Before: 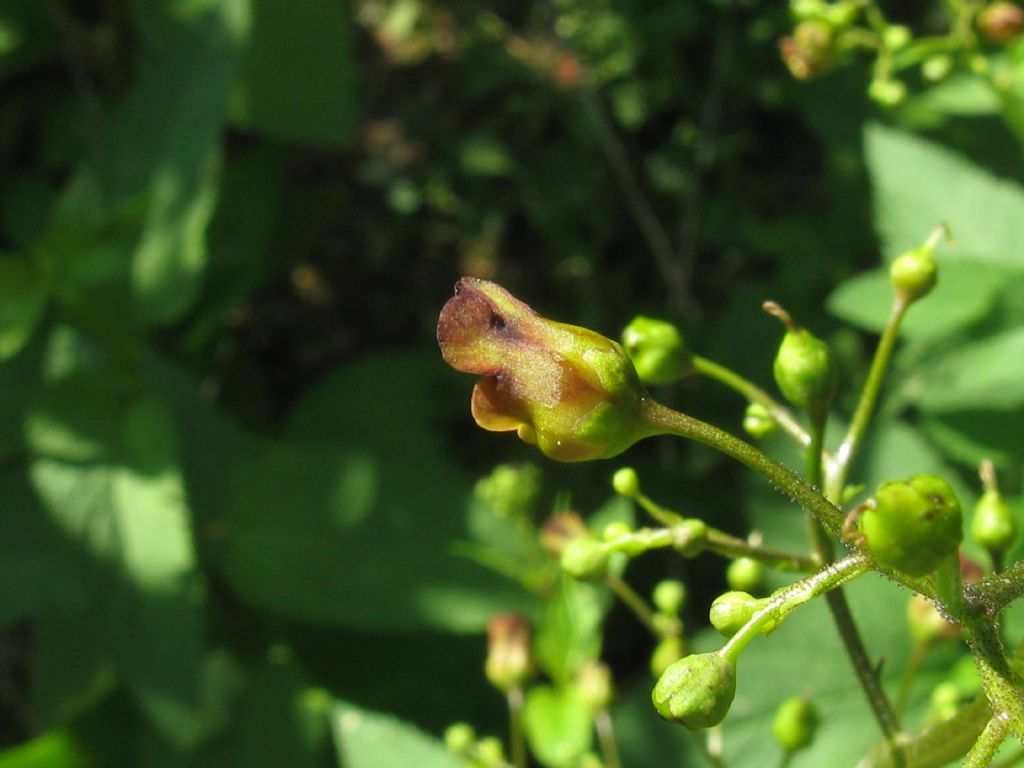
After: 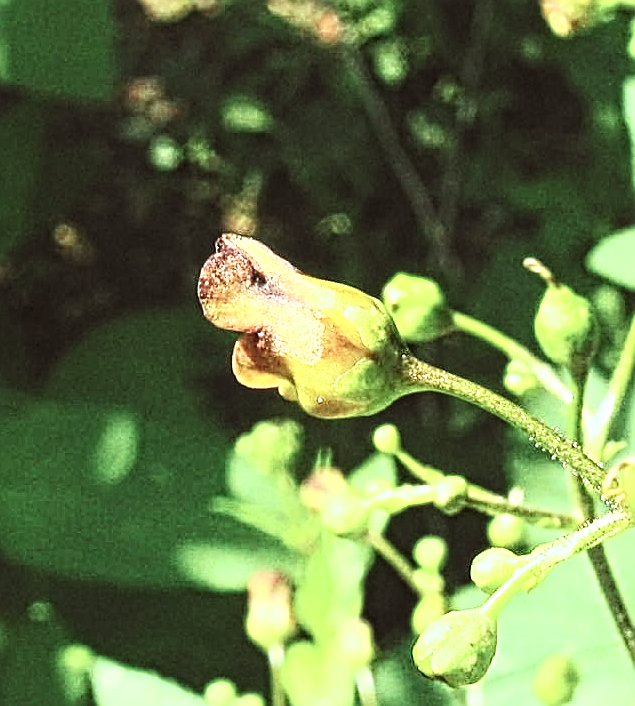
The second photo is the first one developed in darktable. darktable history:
color correction: highlights a* -4.95, highlights b* -3.83, shadows a* 4.08, shadows b* 4.34
crop and rotate: left 23.39%, top 5.627%, right 14.529%, bottom 2.341%
local contrast: mode bilateral grid, contrast 19, coarseness 3, detail 298%, midtone range 0.2
contrast brightness saturation: contrast 0.435, brightness 0.554, saturation -0.187
sharpen: on, module defaults
base curve: curves: ch0 [(0, 0) (0.028, 0.03) (0.121, 0.232) (0.46, 0.748) (0.859, 0.968) (1, 1)], preserve colors none
contrast equalizer: octaves 7, y [[0.6 ×6], [0.55 ×6], [0 ×6], [0 ×6], [0 ×6]], mix -0.351
